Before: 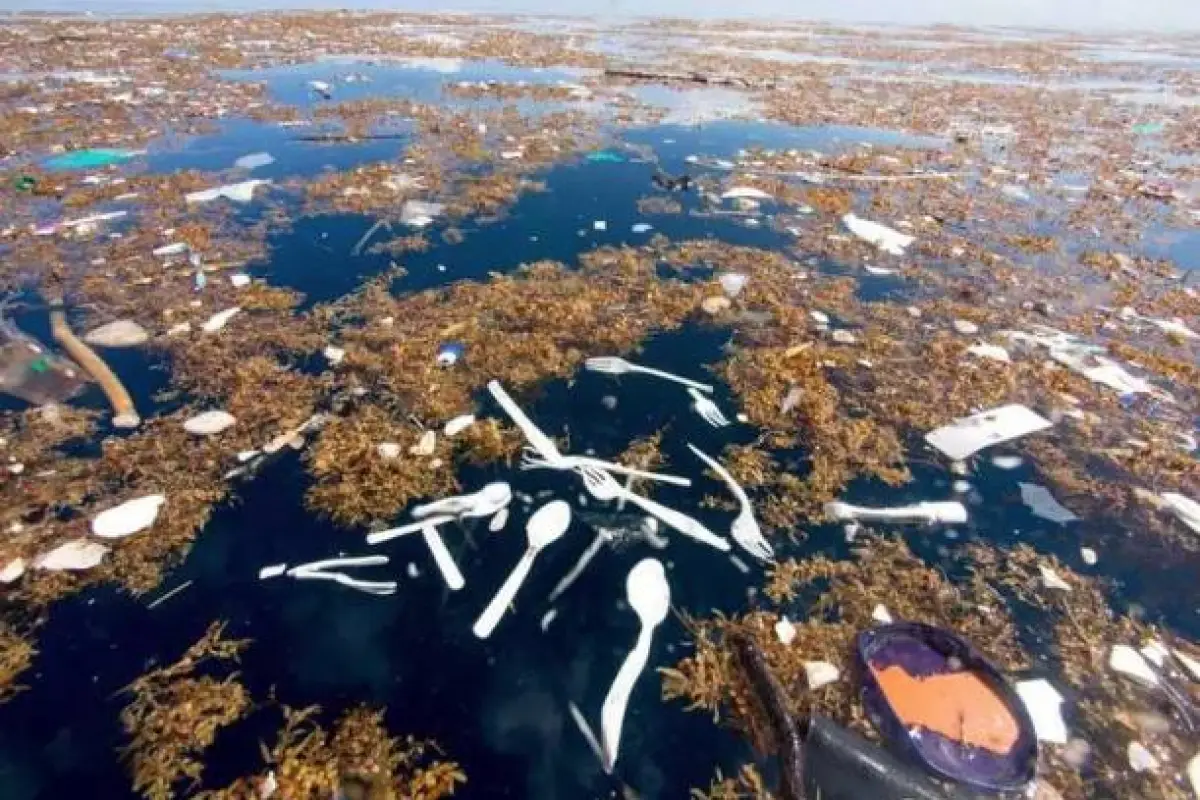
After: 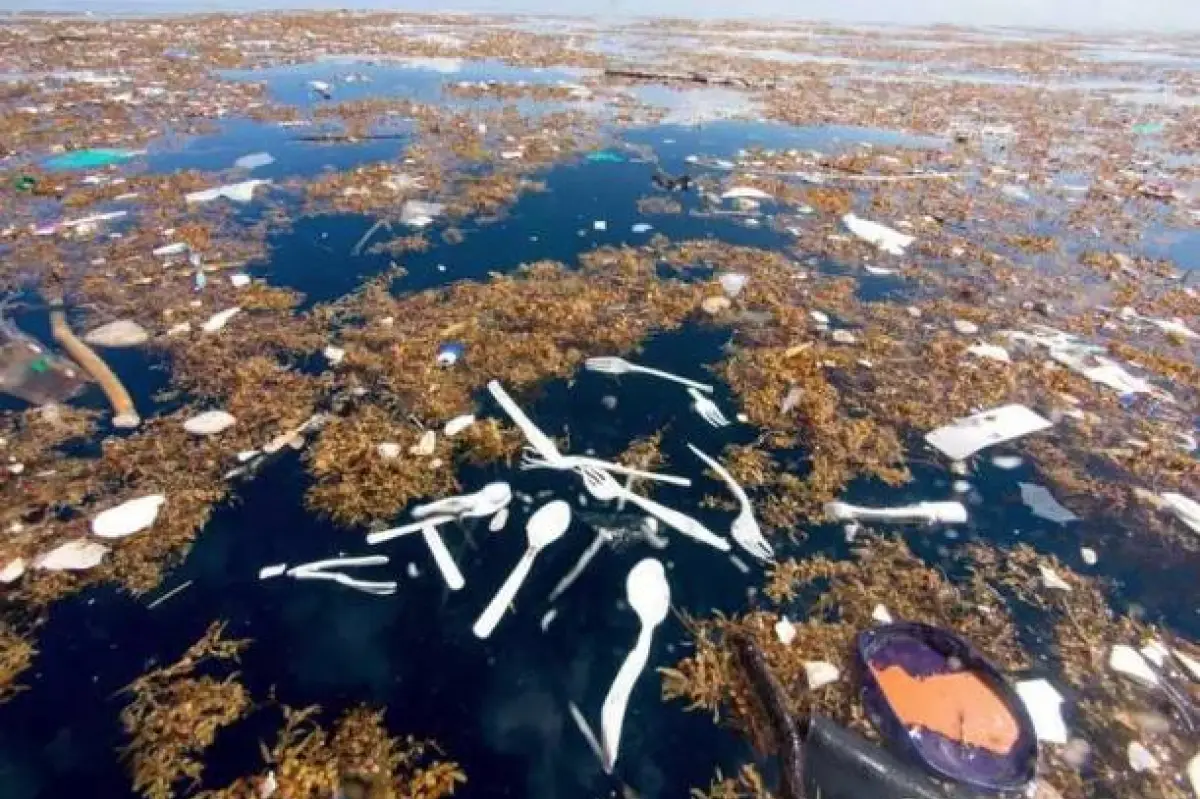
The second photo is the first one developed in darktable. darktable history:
crop and rotate: top 0.016%, bottom 0.016%
